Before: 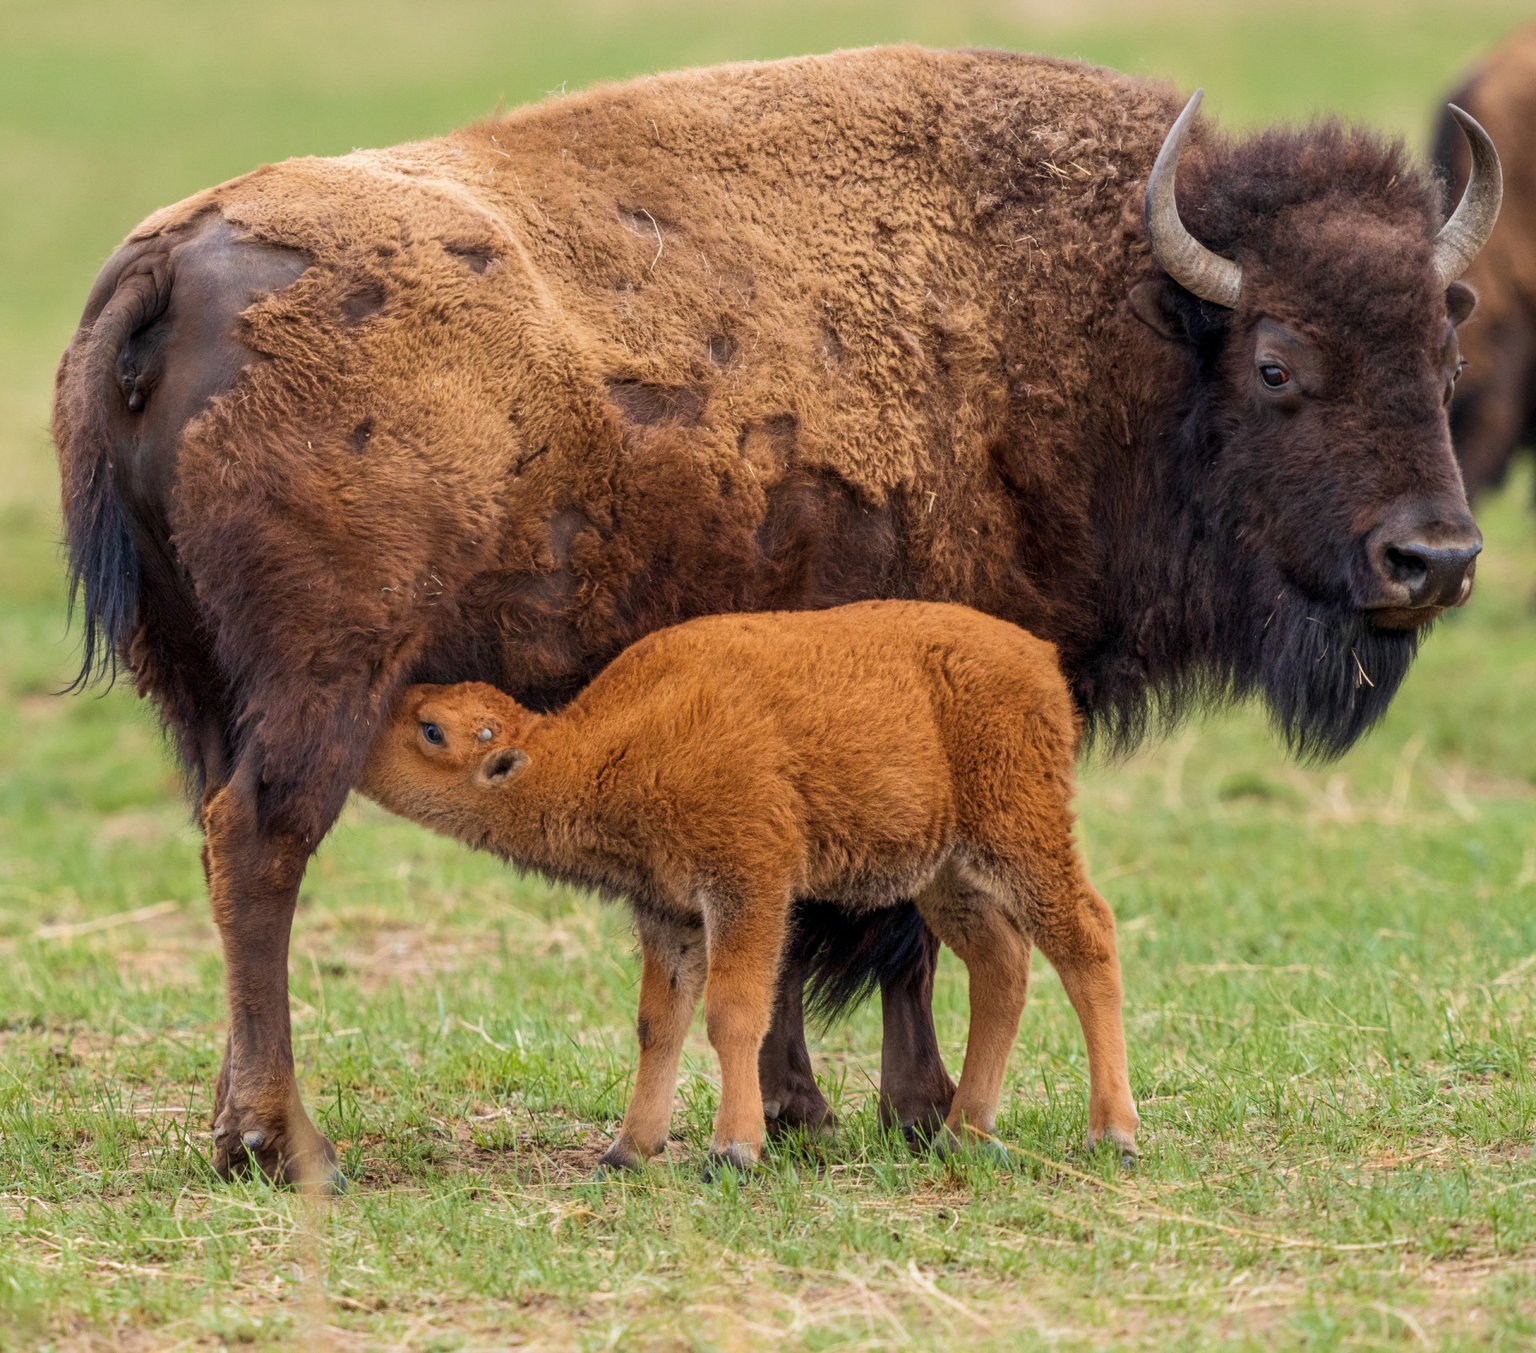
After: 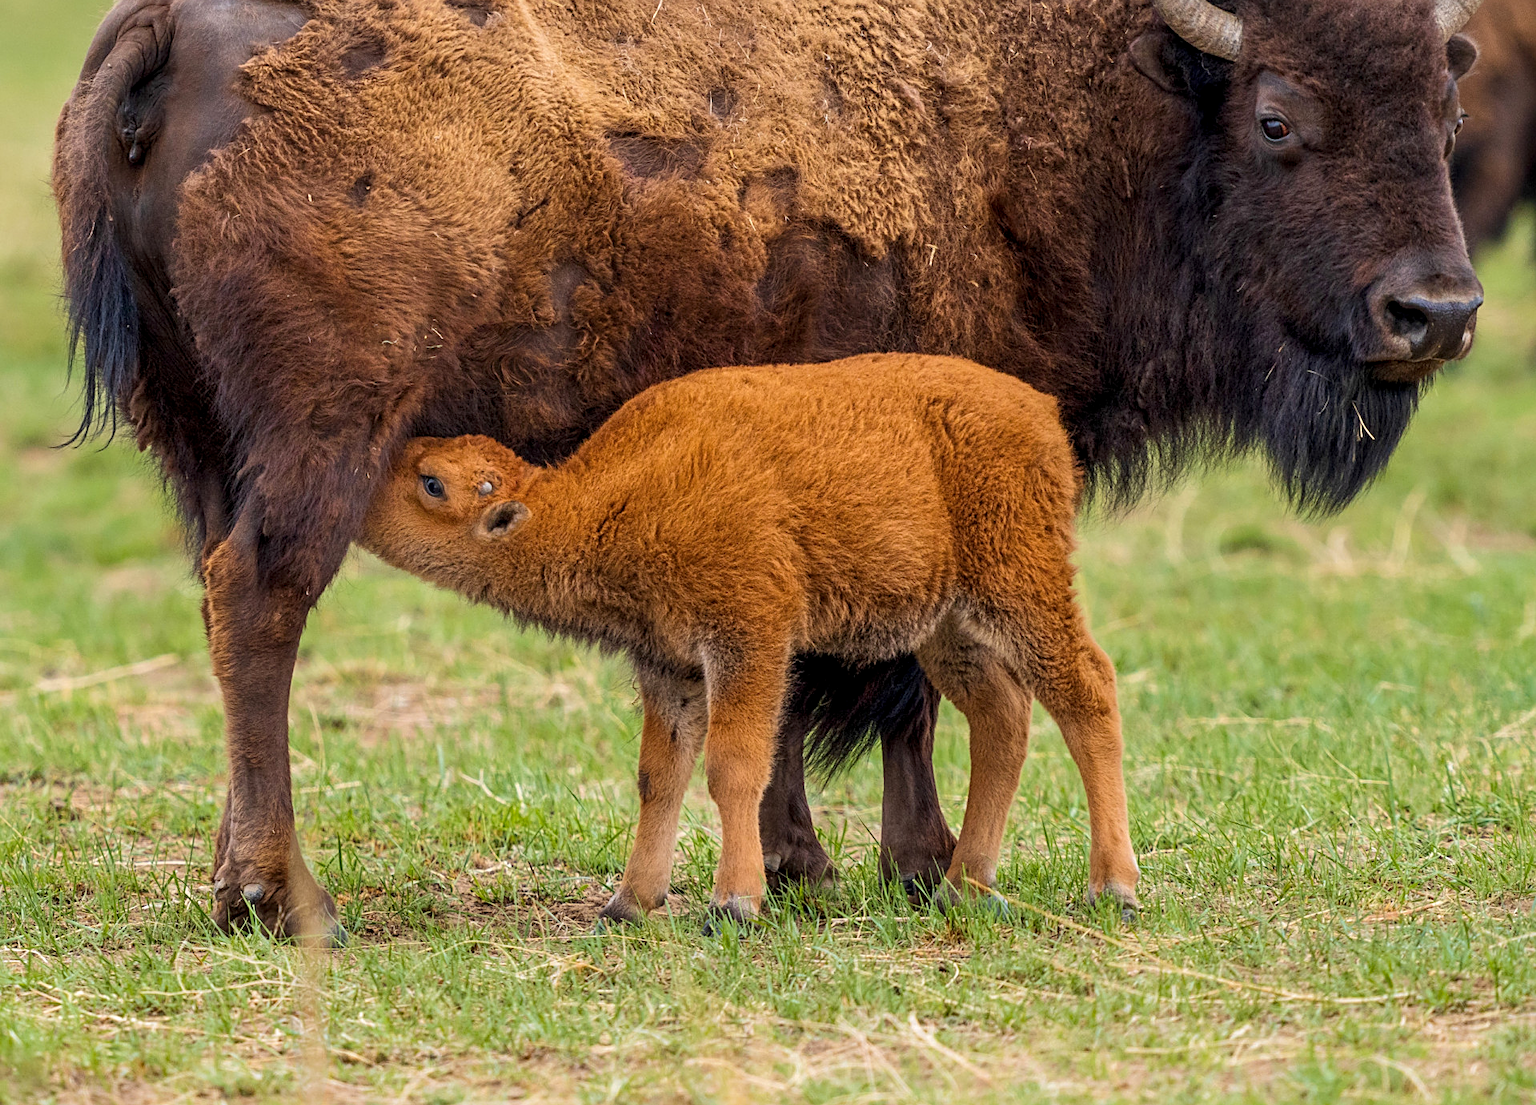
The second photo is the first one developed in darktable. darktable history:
sharpen: on, module defaults
color balance rgb: perceptual saturation grading › global saturation 9.551%
crop and rotate: top 18.317%
local contrast: highlights 103%, shadows 100%, detail 119%, midtone range 0.2
